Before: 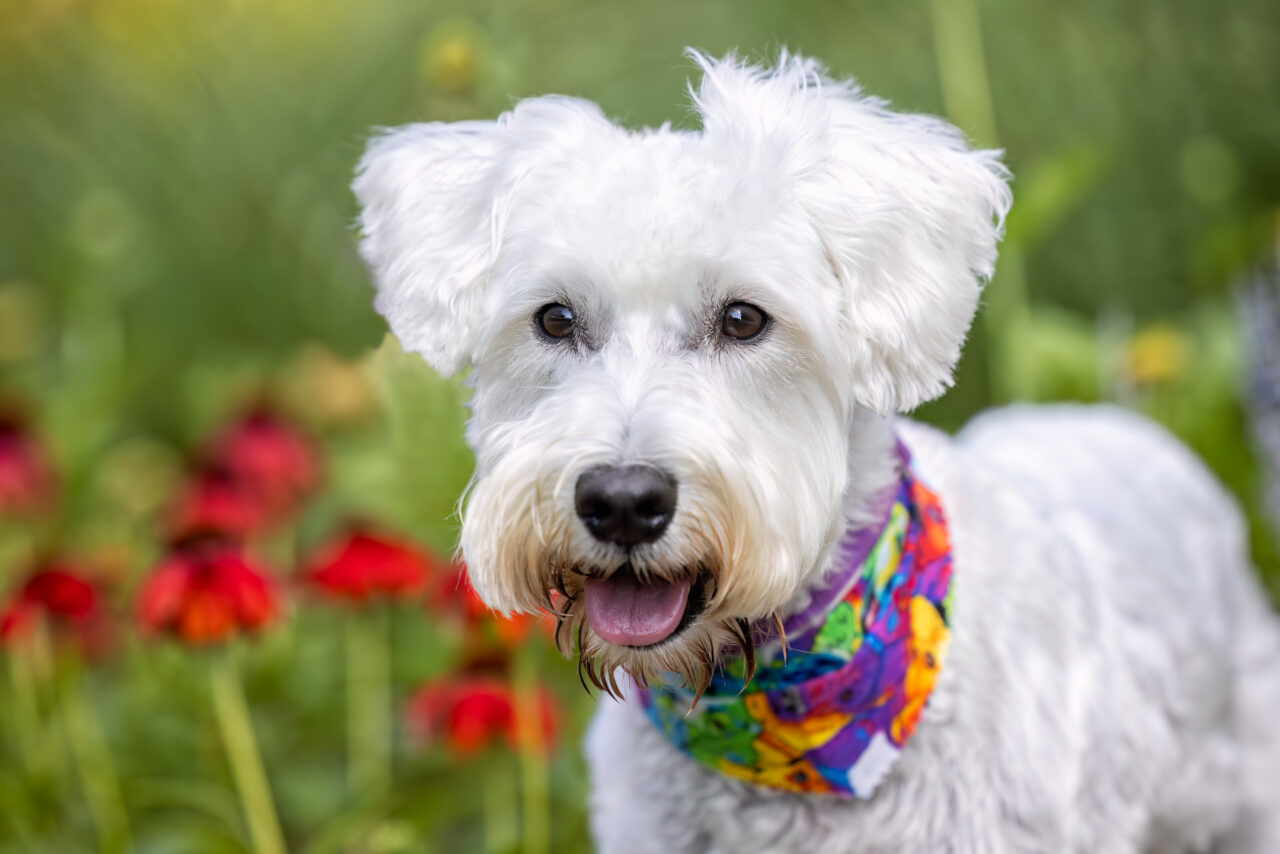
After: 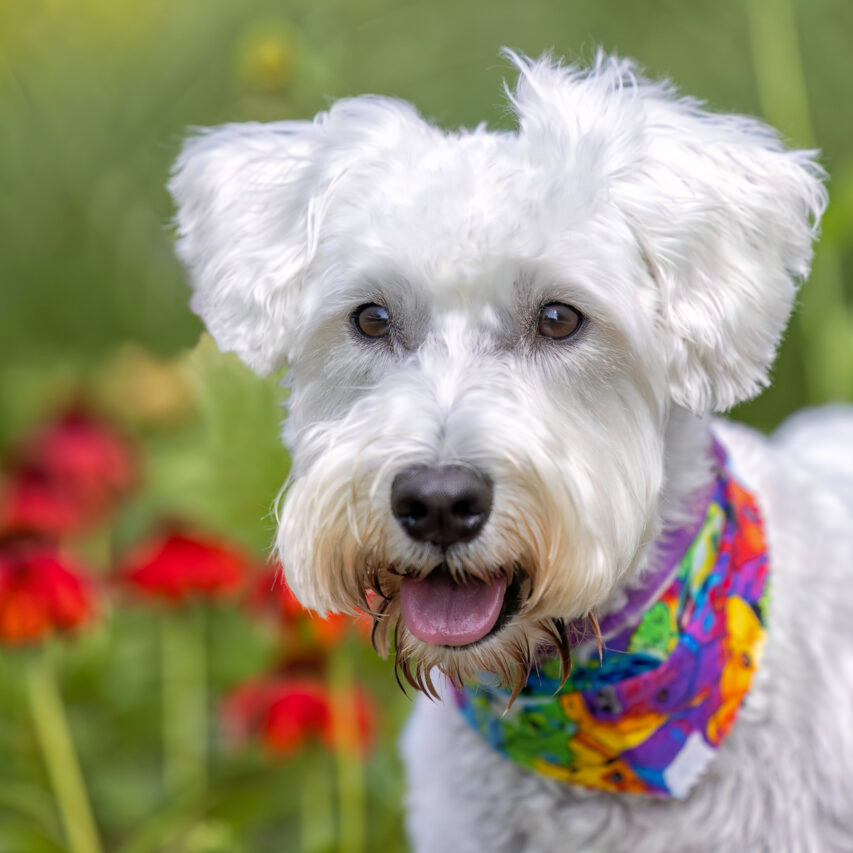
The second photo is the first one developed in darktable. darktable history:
shadows and highlights: on, module defaults
crop and rotate: left 14.385%, right 18.948%
levels: mode automatic, black 0.023%, white 99.97%, levels [0.062, 0.494, 0.925]
